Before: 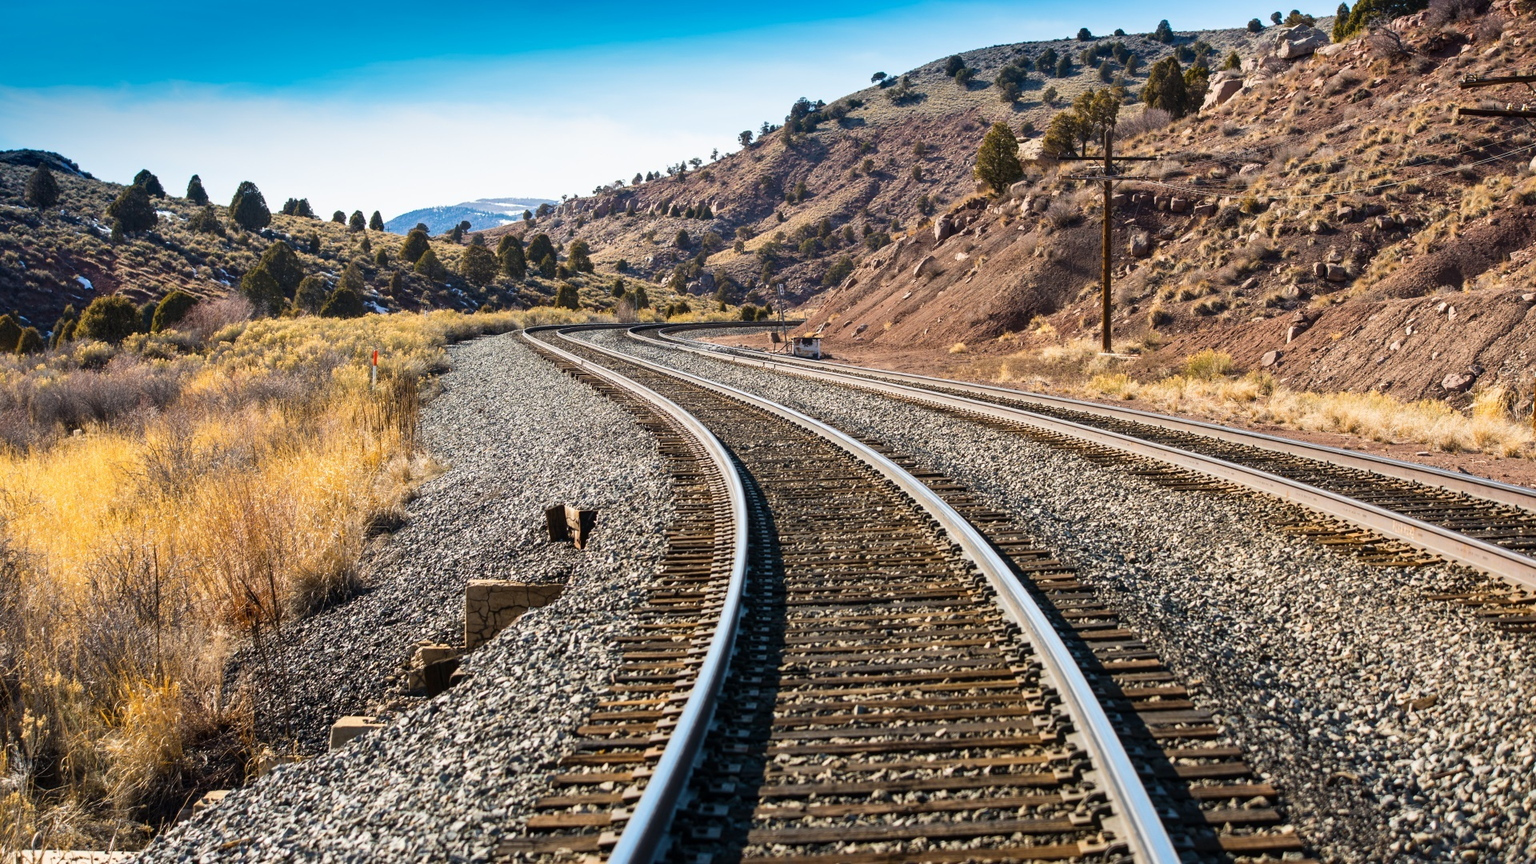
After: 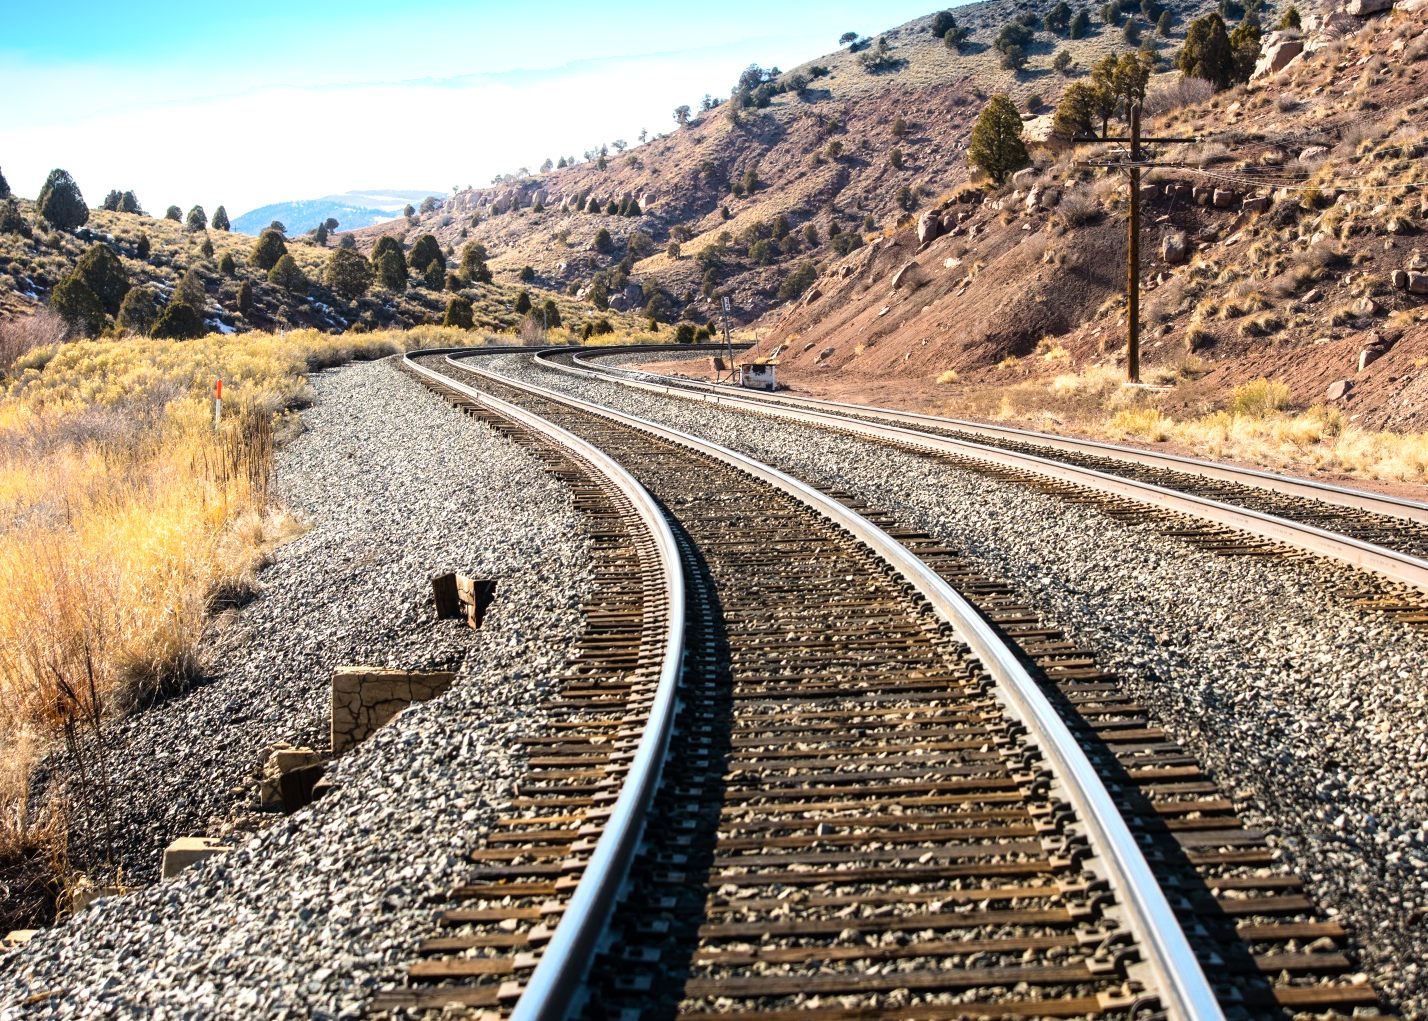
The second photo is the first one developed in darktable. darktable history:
shadows and highlights: shadows -53.72, highlights 87.9, soften with gaussian
tone equalizer: -8 EV -0.418 EV, -7 EV -0.367 EV, -6 EV -0.342 EV, -5 EV -0.237 EV, -3 EV 0.229 EV, -2 EV 0.362 EV, -1 EV 0.364 EV, +0 EV 0.405 EV
crop and rotate: left 13.037%, top 5.416%, right 12.58%
